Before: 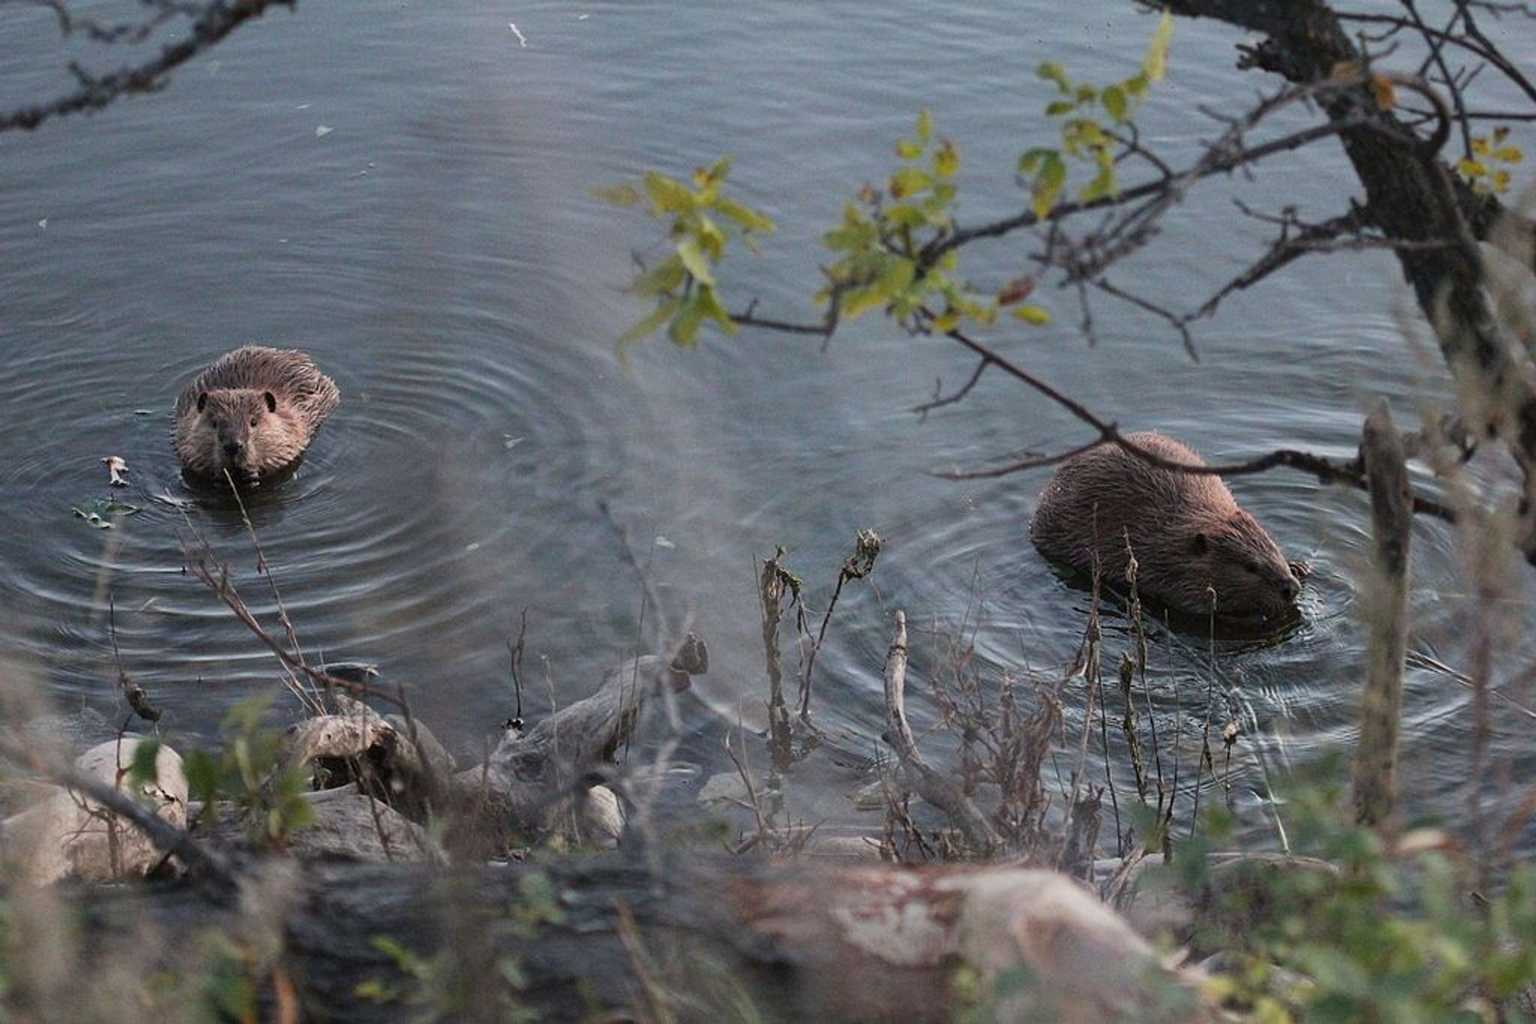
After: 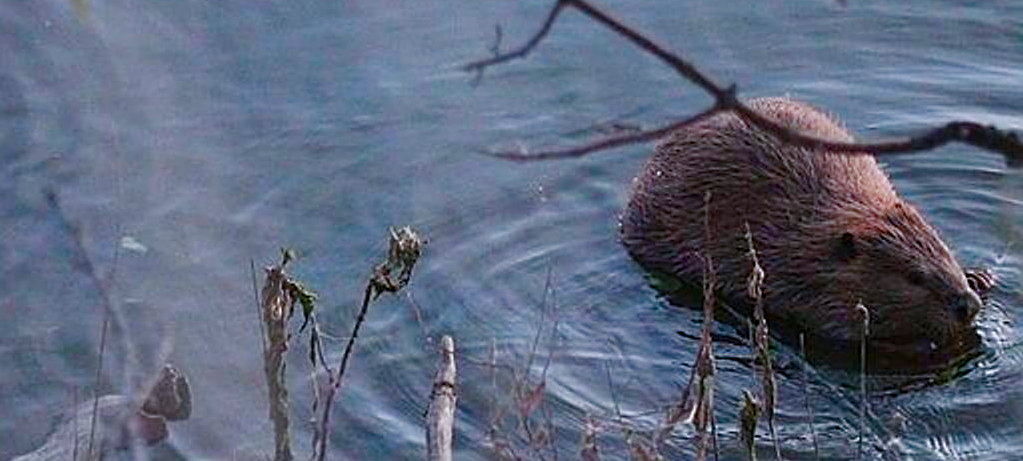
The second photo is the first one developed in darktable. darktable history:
crop: left 36.805%, top 35.105%, right 13.218%, bottom 31.101%
color calibration: illuminant as shot in camera, x 0.358, y 0.373, temperature 4628.91 K
sharpen: on, module defaults
color balance rgb: linear chroma grading › shadows 31.497%, linear chroma grading › global chroma -2.325%, linear chroma grading › mid-tones 3.58%, perceptual saturation grading › global saturation 46.271%, perceptual saturation grading › highlights -49.715%, perceptual saturation grading › shadows 29.459%
